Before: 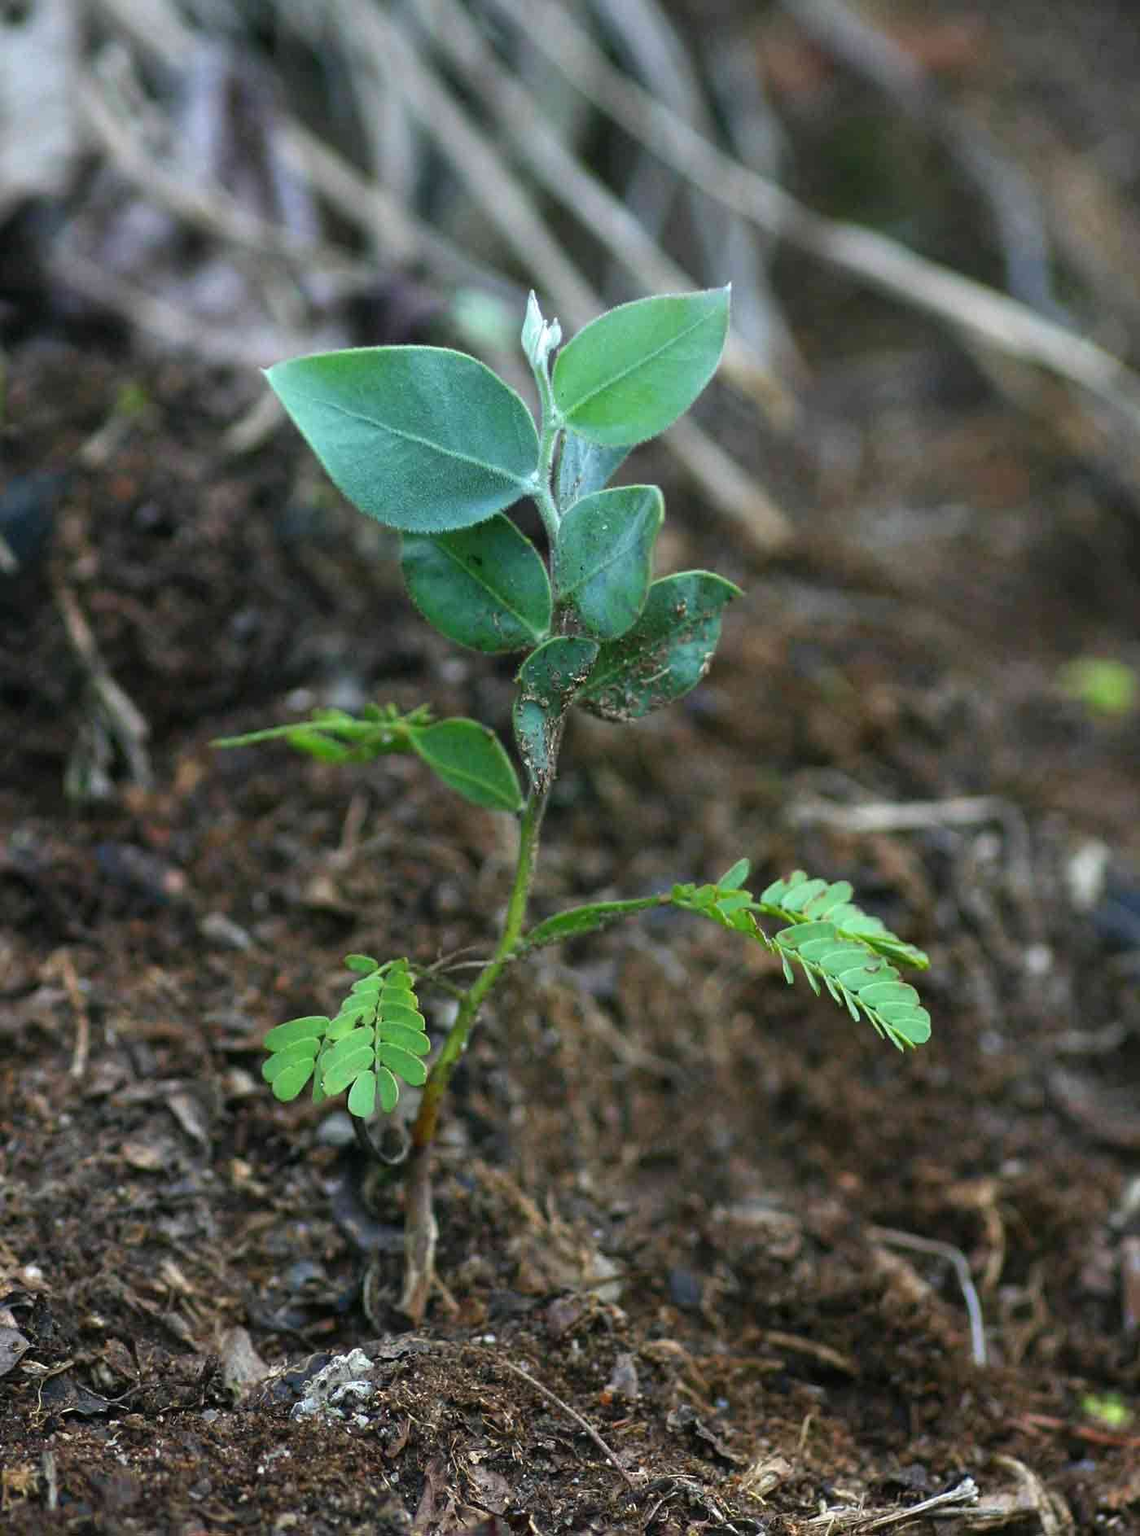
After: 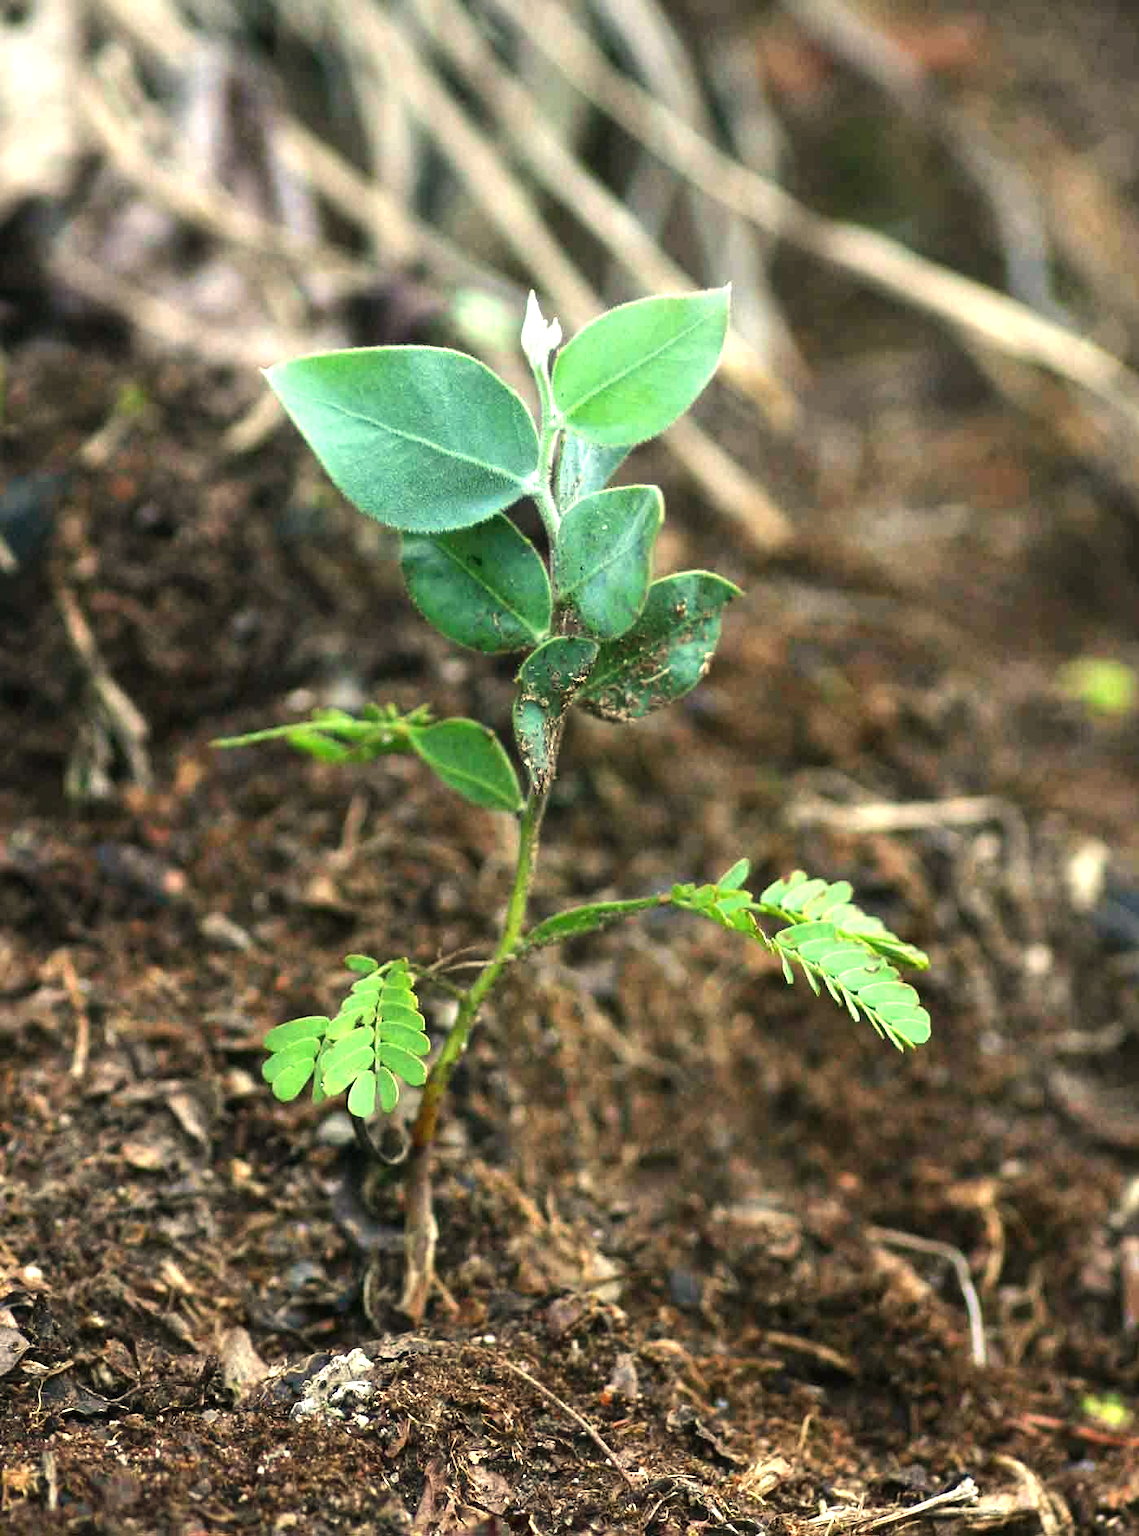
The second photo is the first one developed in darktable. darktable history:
white balance: red 1.123, blue 0.83
tone equalizer: -8 EV -0.417 EV, -7 EV -0.389 EV, -6 EV -0.333 EV, -5 EV -0.222 EV, -3 EV 0.222 EV, -2 EV 0.333 EV, -1 EV 0.389 EV, +0 EV 0.417 EV, edges refinement/feathering 500, mask exposure compensation -1.57 EV, preserve details no
exposure: exposure 0.648 EV, compensate highlight preservation false
